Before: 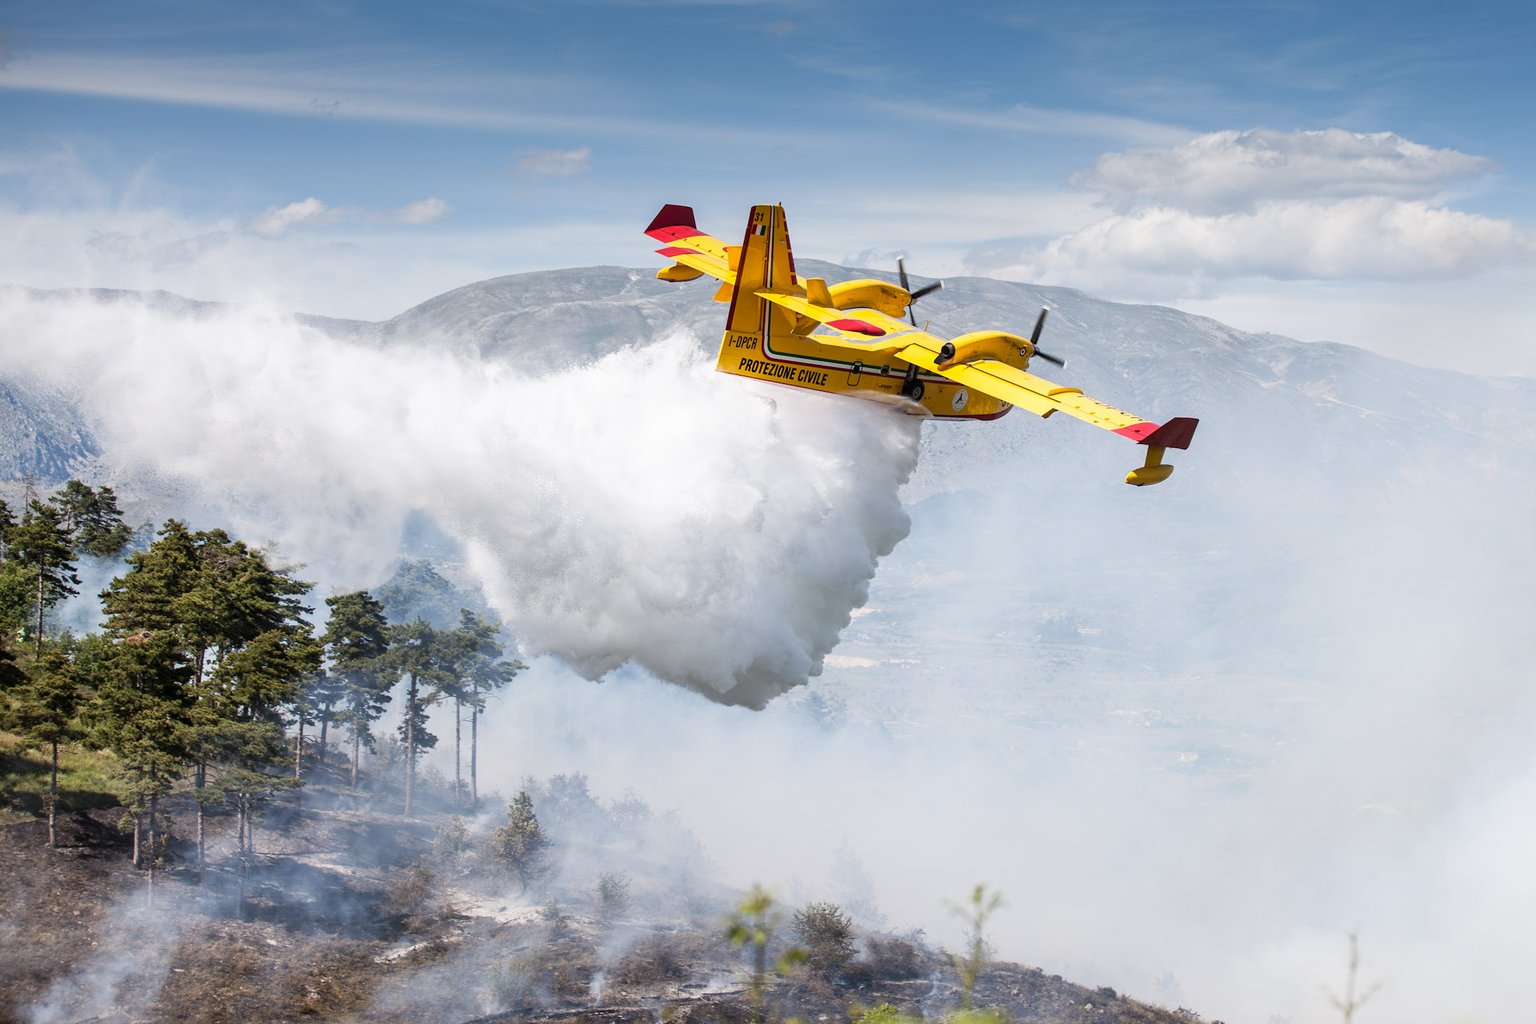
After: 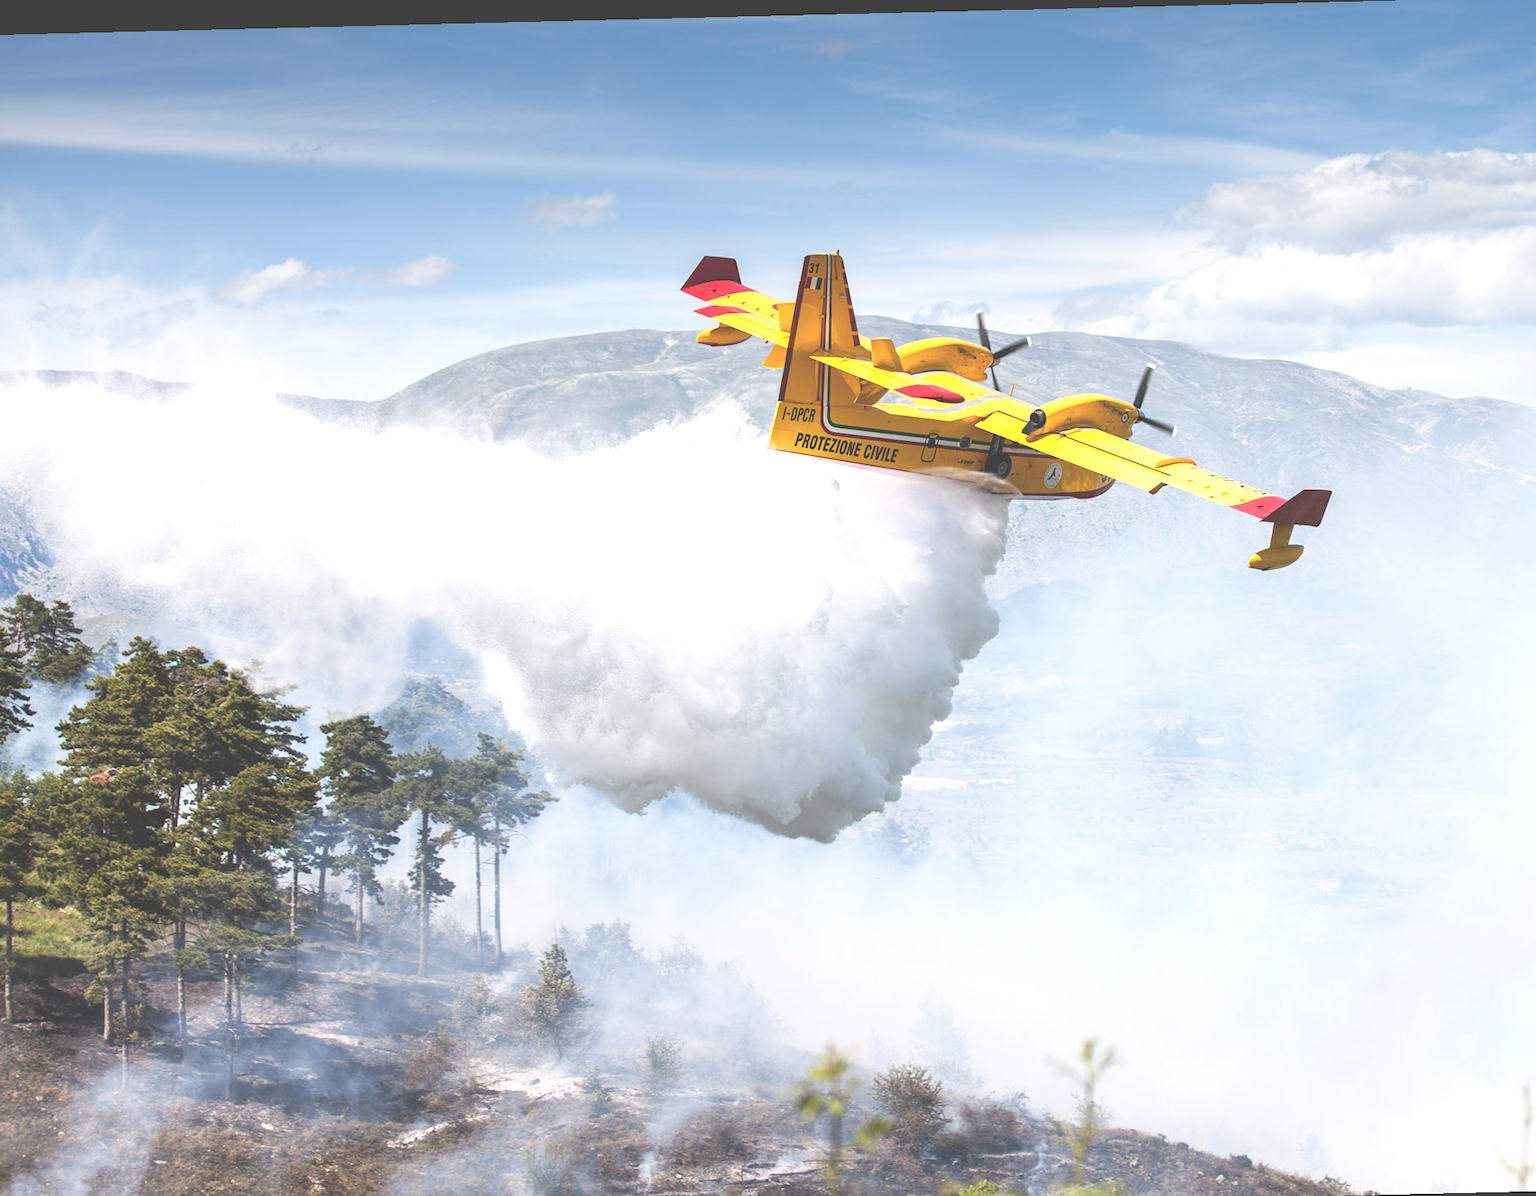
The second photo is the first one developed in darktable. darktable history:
crop and rotate: angle 1.42°, left 4.226%, top 0.567%, right 11.246%, bottom 2.602%
exposure: black level correction -0.039, exposure 0.062 EV, compensate exposure bias true, compensate highlight preservation false
tone equalizer: -8 EV -0.394 EV, -7 EV -0.425 EV, -6 EV -0.294 EV, -5 EV -0.208 EV, -3 EV 0.223 EV, -2 EV 0.329 EV, -1 EV 0.383 EV, +0 EV 0.401 EV, smoothing diameter 24.9%, edges refinement/feathering 9.72, preserve details guided filter
